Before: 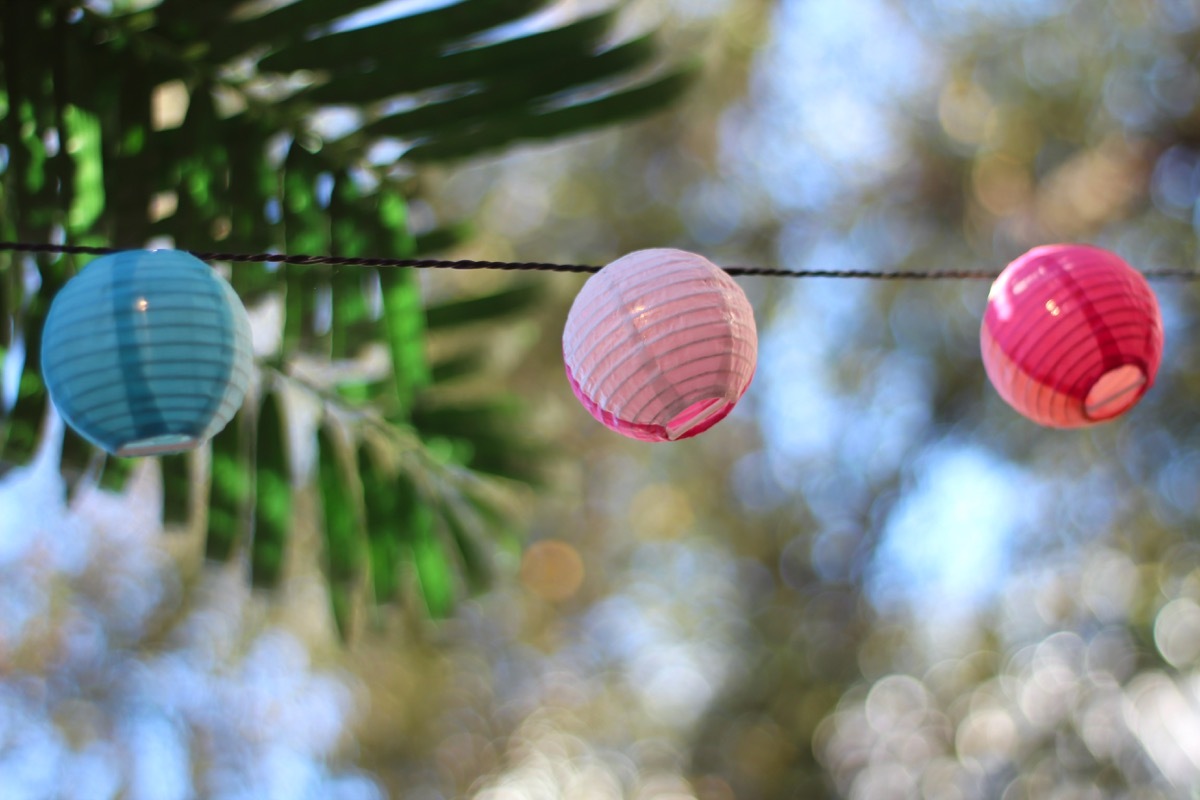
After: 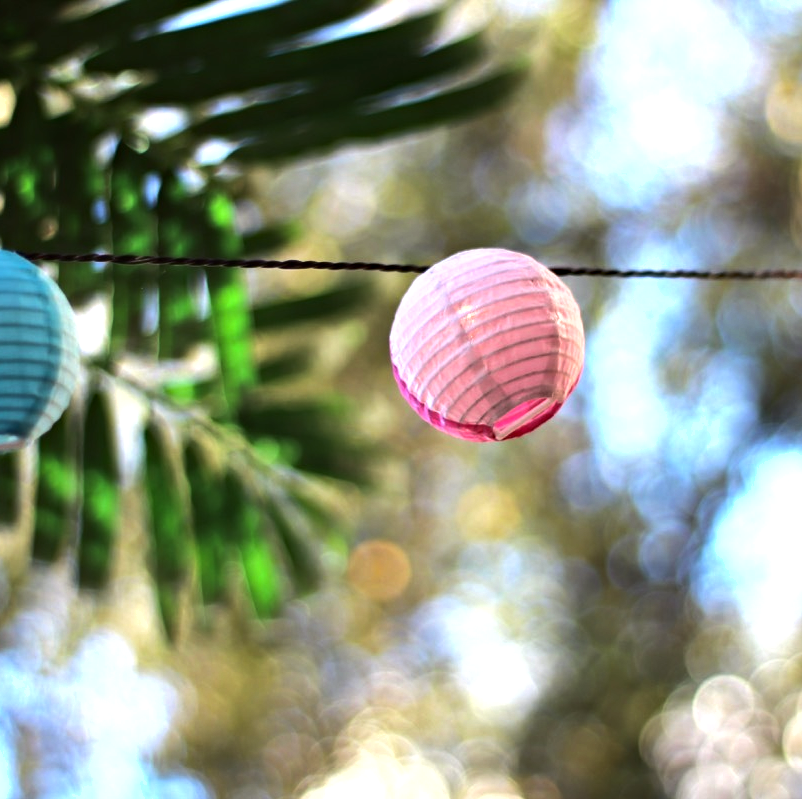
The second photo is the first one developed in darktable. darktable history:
crop and rotate: left 14.439%, right 18.694%
haze removal: compatibility mode true, adaptive false
color balance rgb: perceptual saturation grading › global saturation 0.272%, perceptual brilliance grading › highlights 3.22%, perceptual brilliance grading › mid-tones -17.27%, perceptual brilliance grading › shadows -40.842%
shadows and highlights: shadows -20.11, white point adjustment -1.9, highlights -35.19
exposure: black level correction 0.001, exposure 0.956 EV, compensate highlight preservation false
